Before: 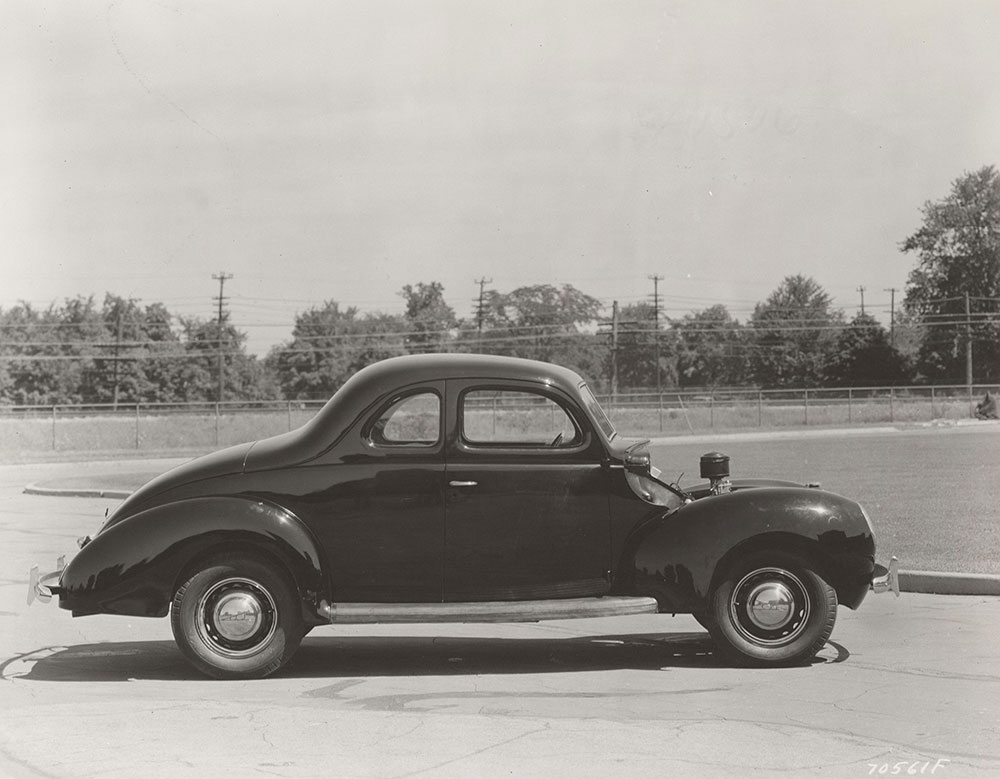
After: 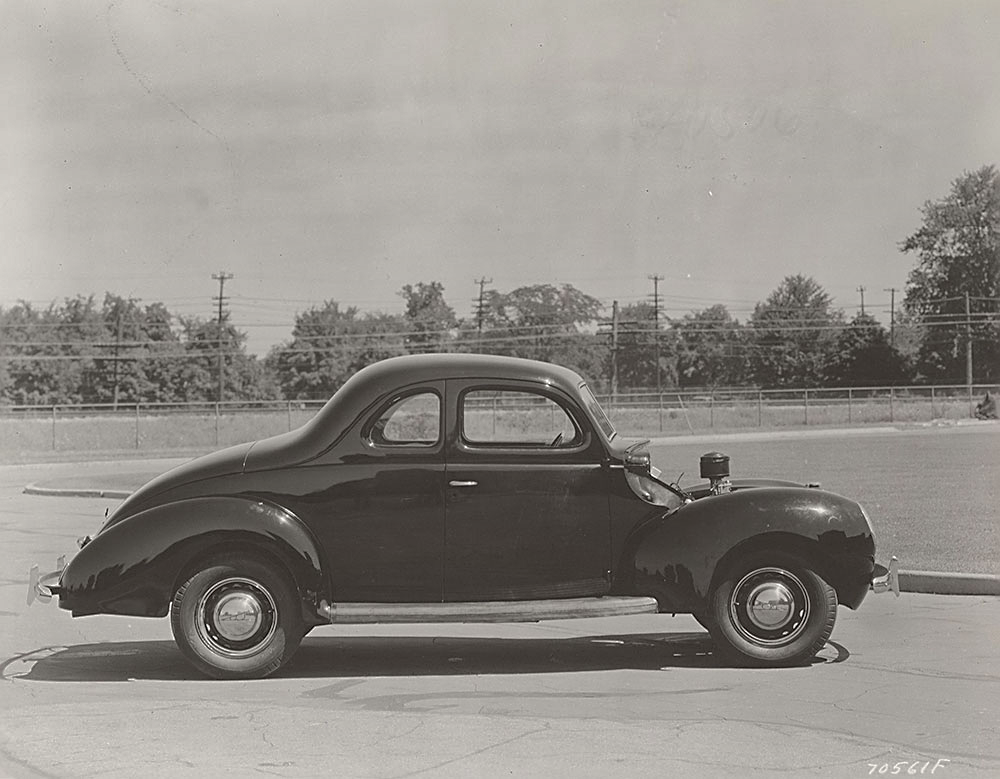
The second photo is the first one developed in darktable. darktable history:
shadows and highlights: shadows 40, highlights -60
white balance: emerald 1
sharpen: on, module defaults
